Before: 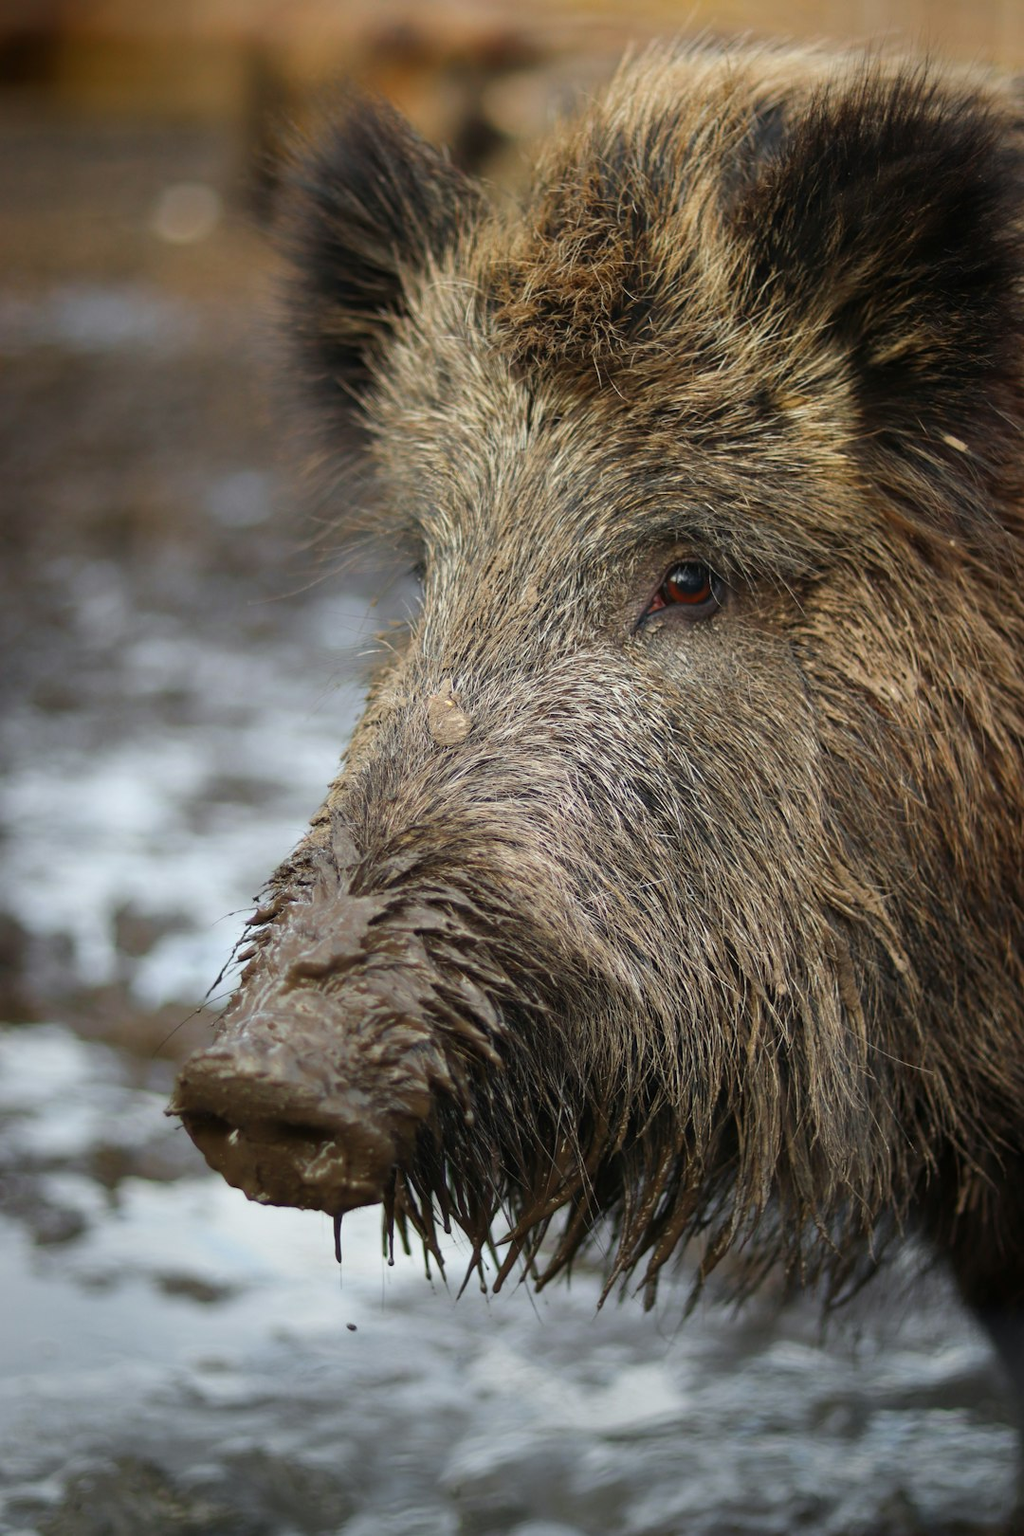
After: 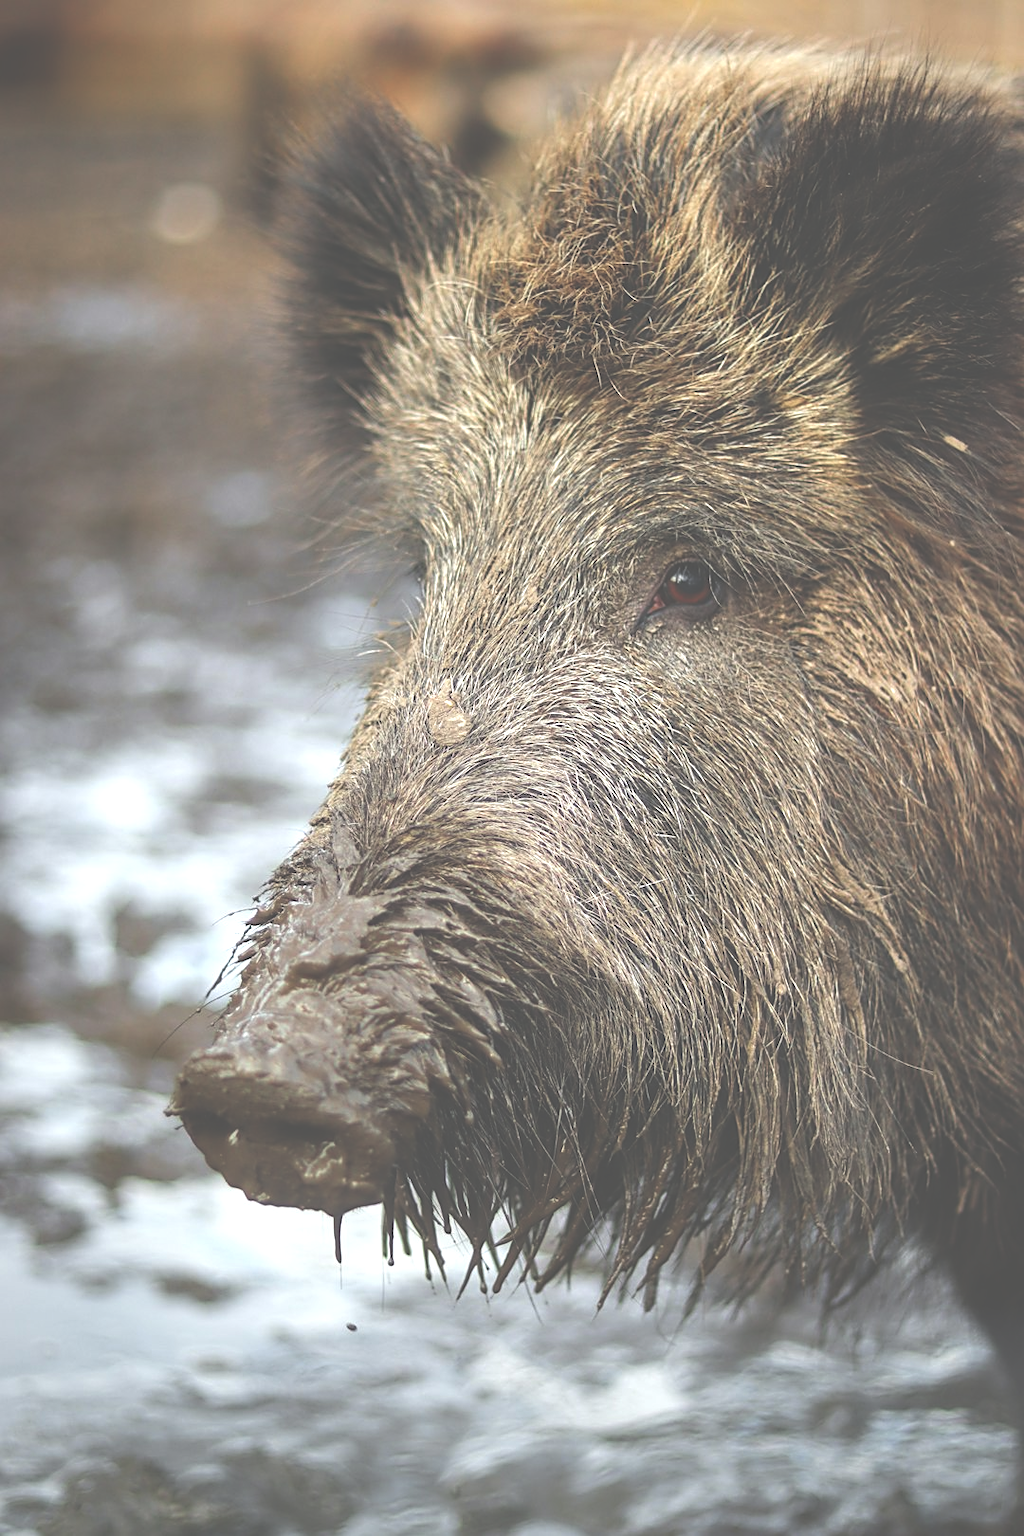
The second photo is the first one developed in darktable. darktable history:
sharpen: on, module defaults
local contrast: on, module defaults
exposure: black level correction -0.071, exposure 0.5 EV, compensate highlight preservation false
